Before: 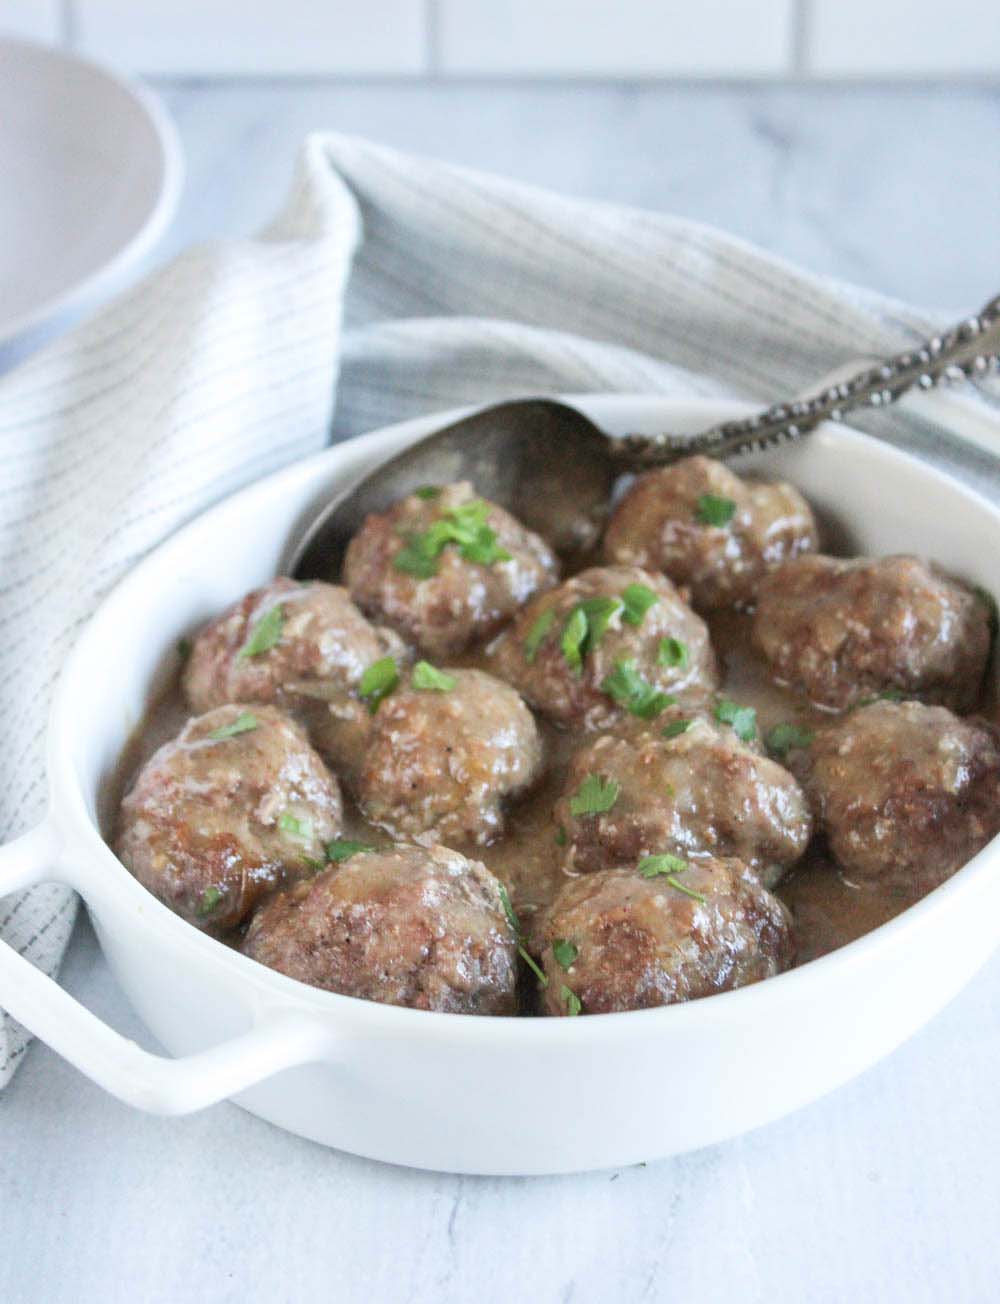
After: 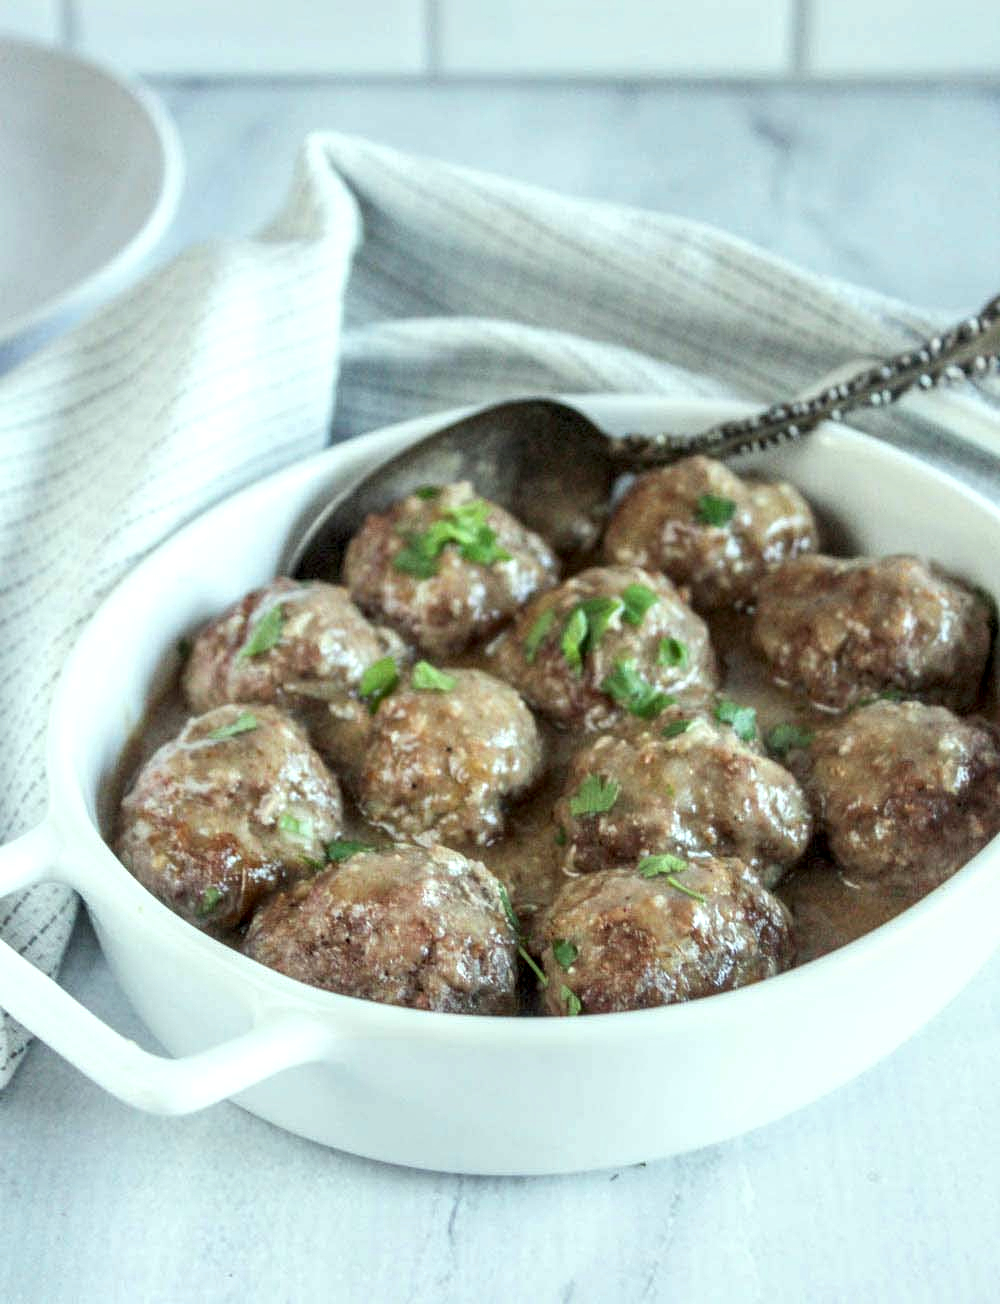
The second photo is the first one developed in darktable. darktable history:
local contrast: detail 150%
color correction: highlights a* -7.94, highlights b* 3.65
exposure: compensate exposure bias true, compensate highlight preservation false
